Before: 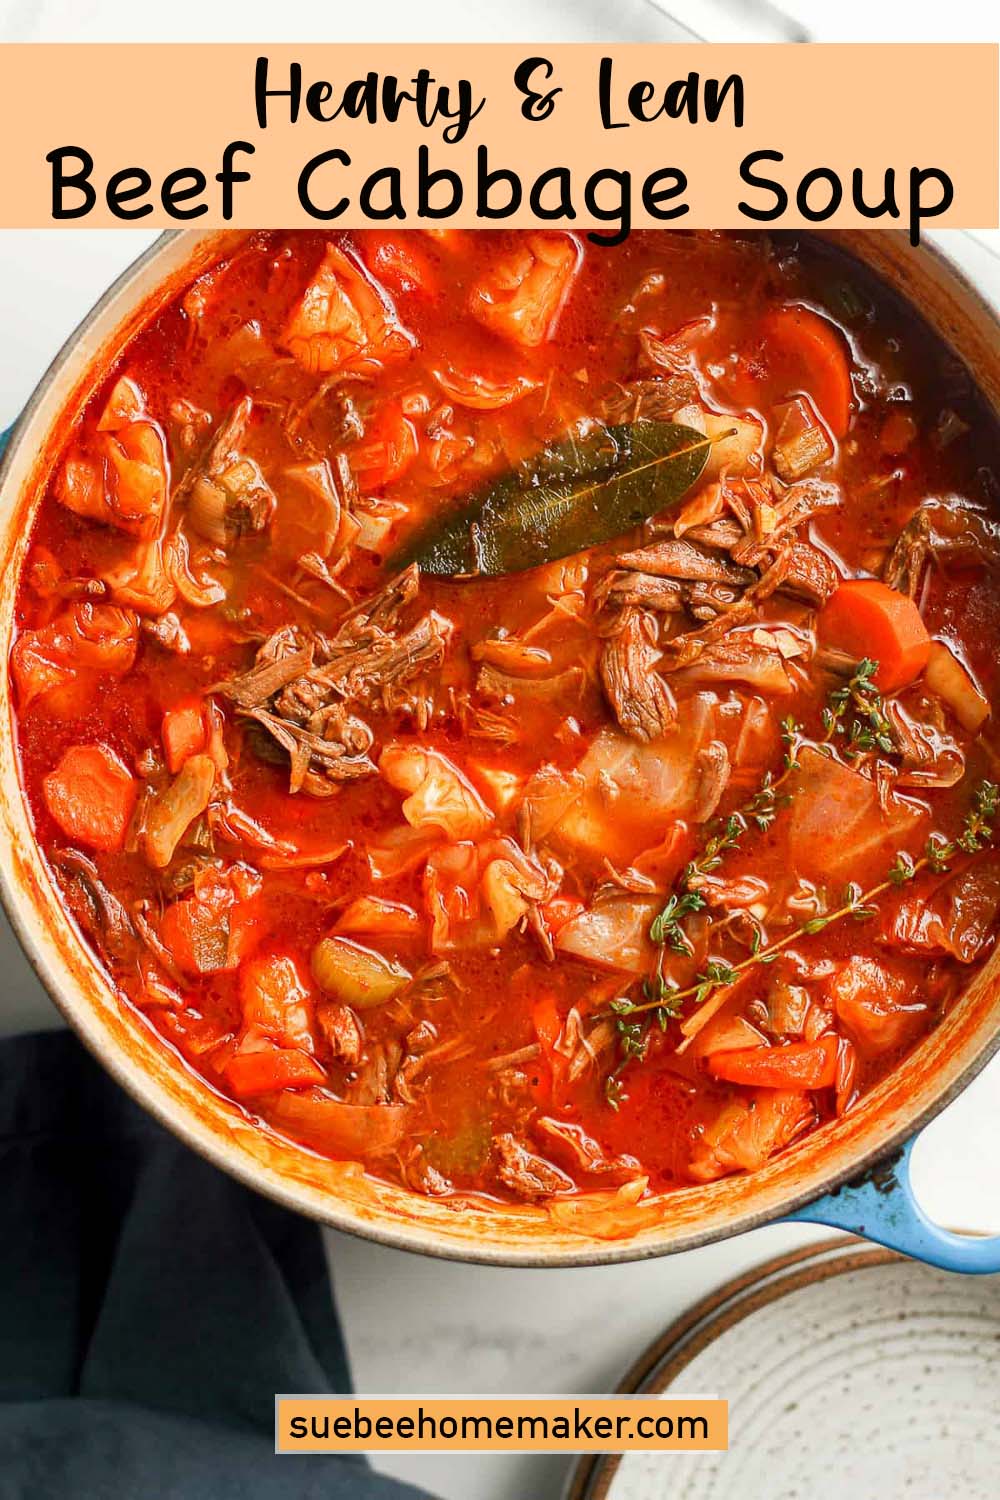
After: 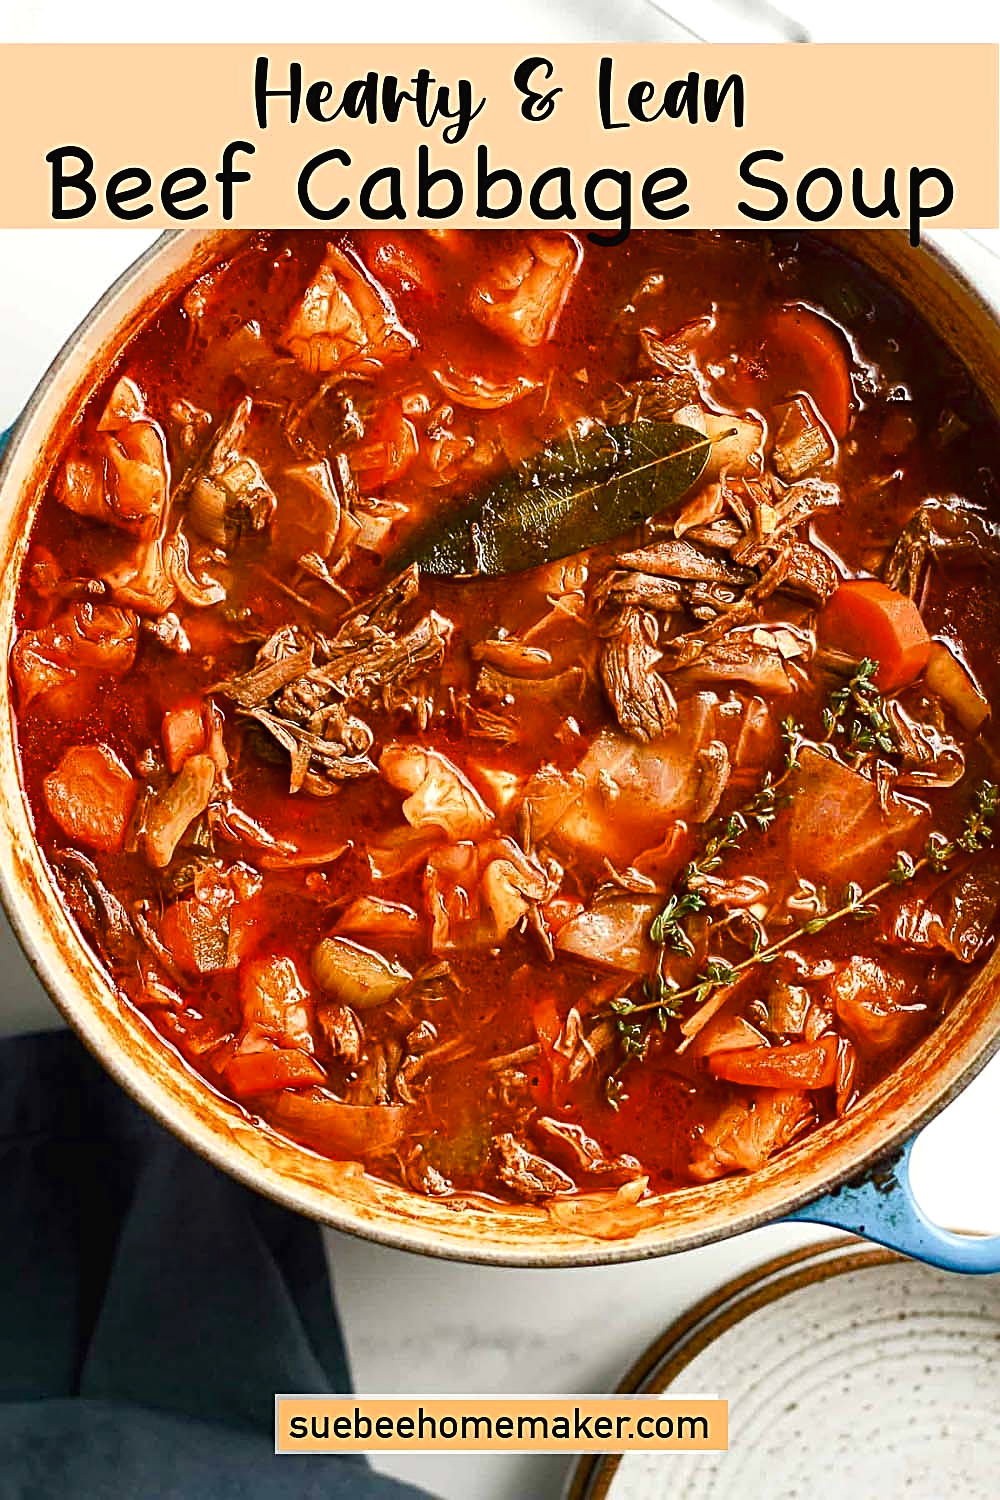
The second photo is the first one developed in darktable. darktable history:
contrast brightness saturation: saturation -0.1
sharpen: radius 2.533, amount 0.62
color balance rgb: highlights gain › luminance 14.495%, global offset › luminance 0.231%, global offset › hue 171.43°, perceptual saturation grading › global saturation 20%, perceptual saturation grading › highlights -25.21%, perceptual saturation grading › shadows 25.562%, global vibrance 1.765%, saturation formula JzAzBz (2021)
